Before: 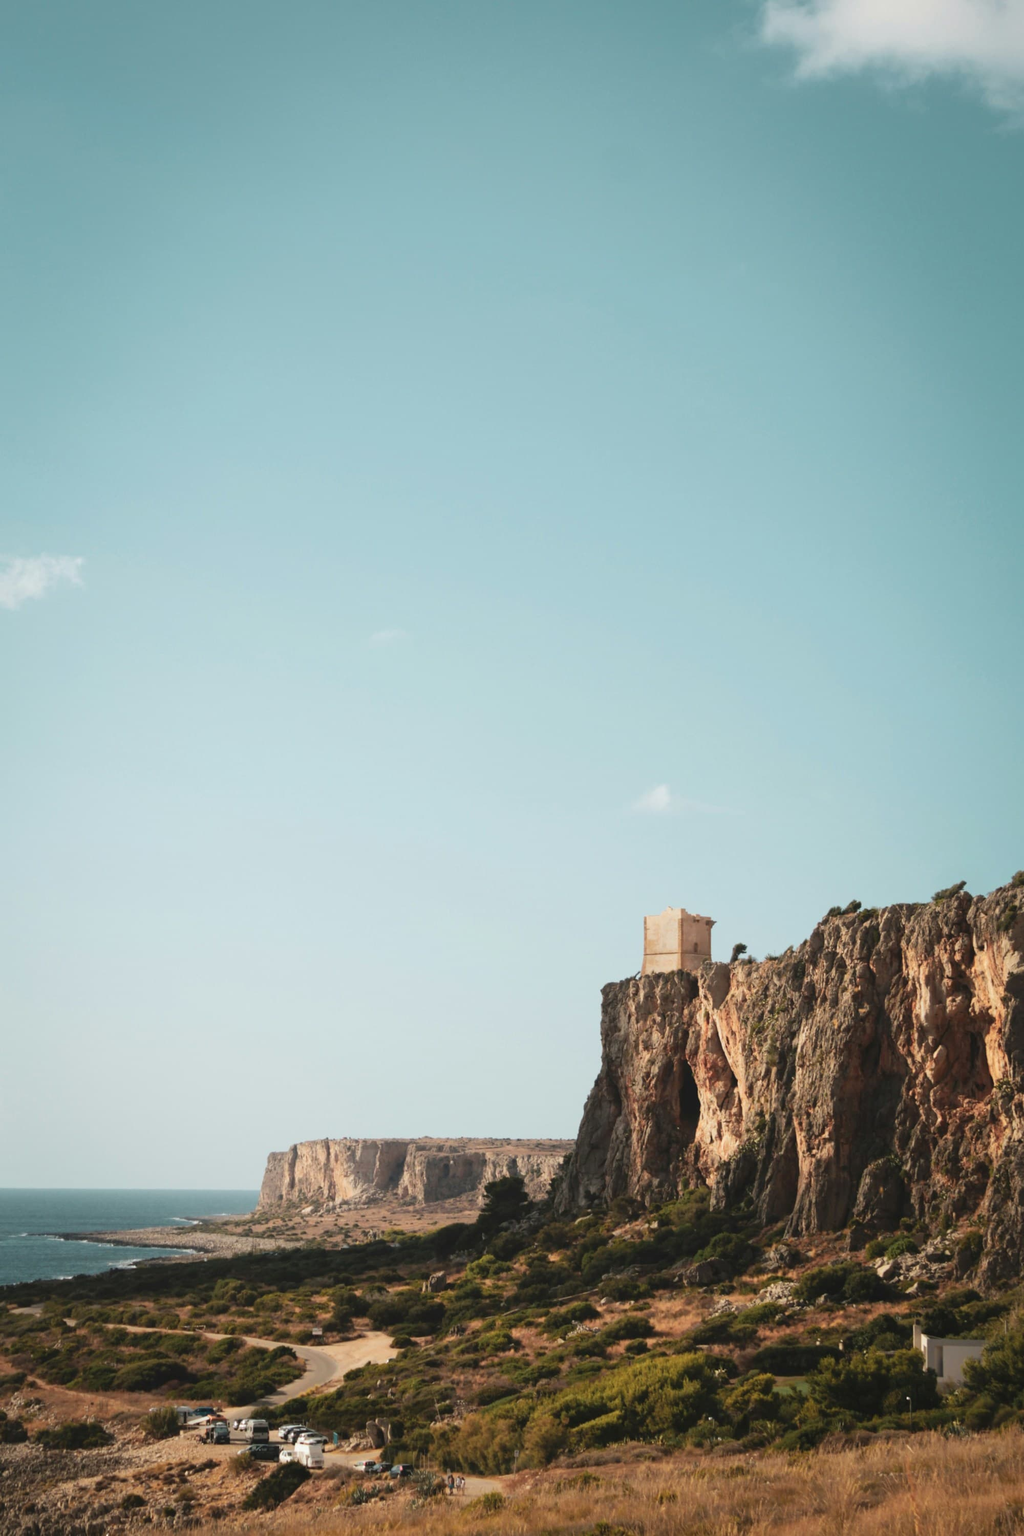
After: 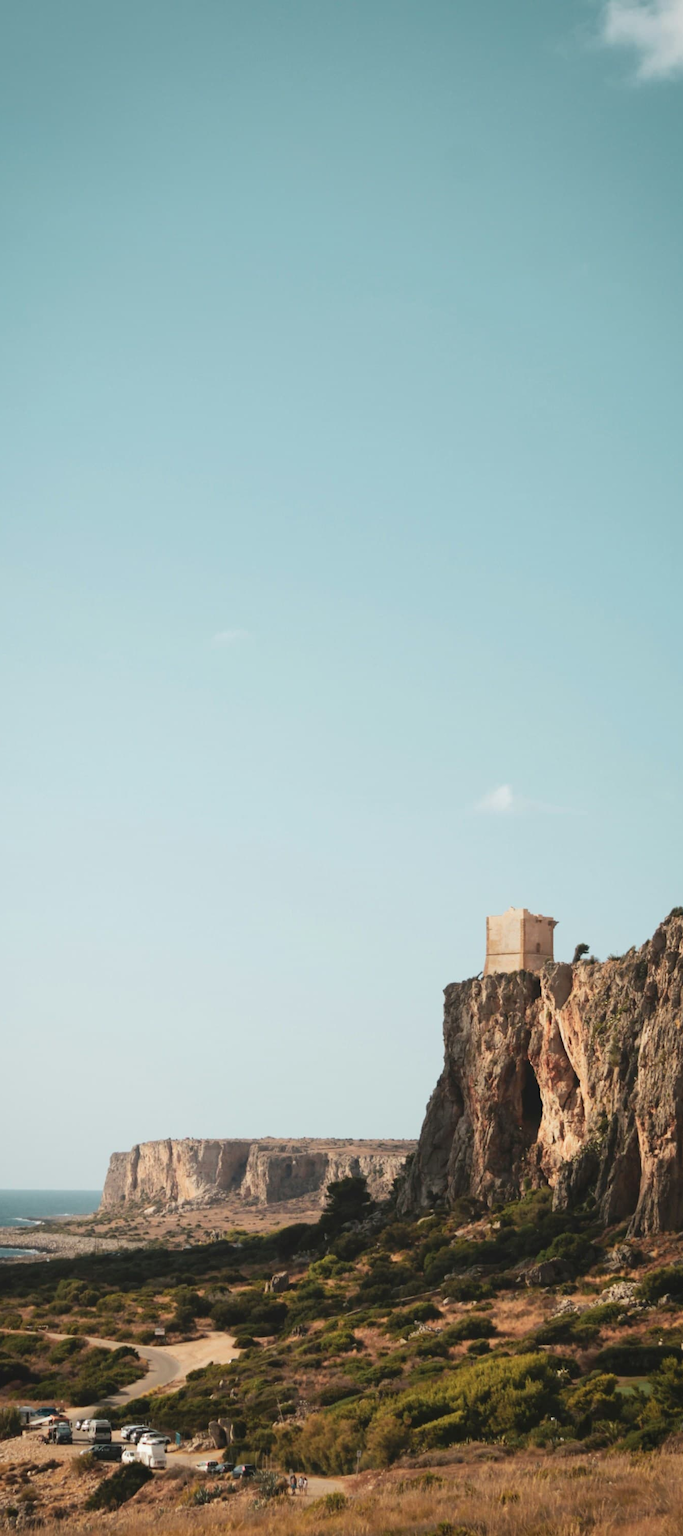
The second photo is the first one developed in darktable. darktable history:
crop: left 15.401%, right 17.807%
